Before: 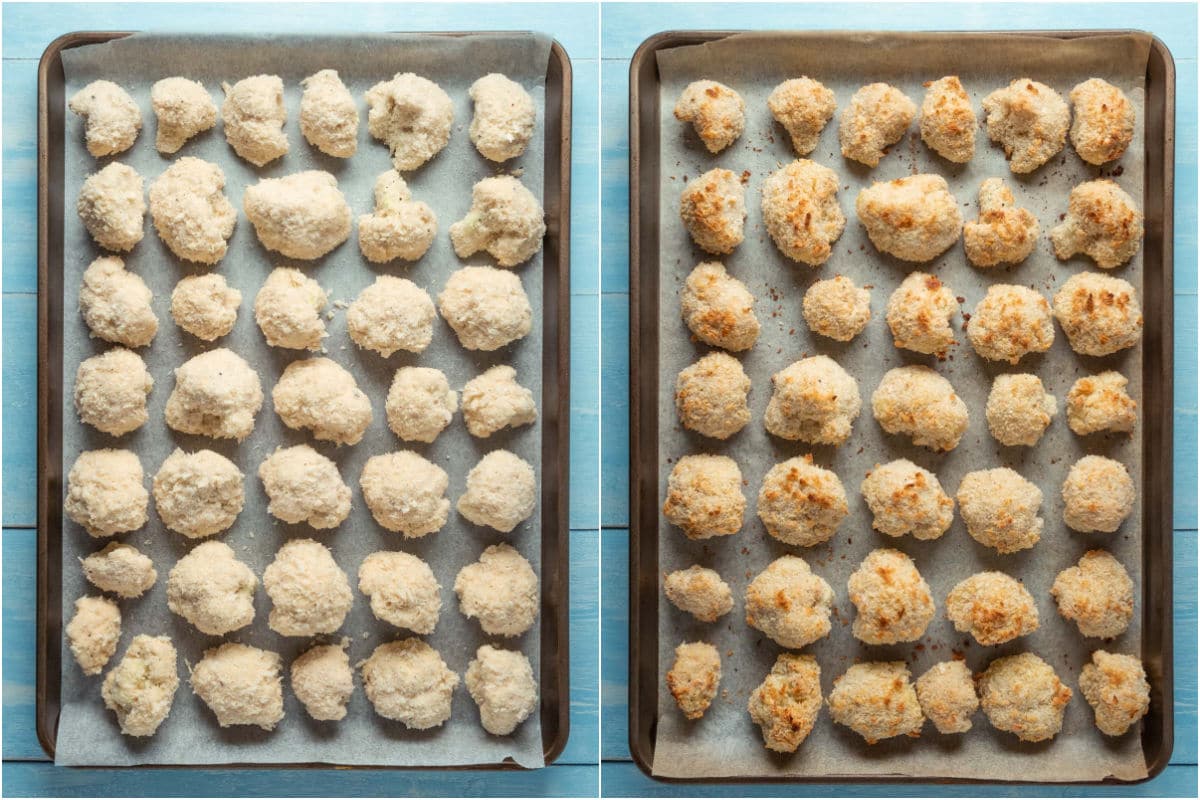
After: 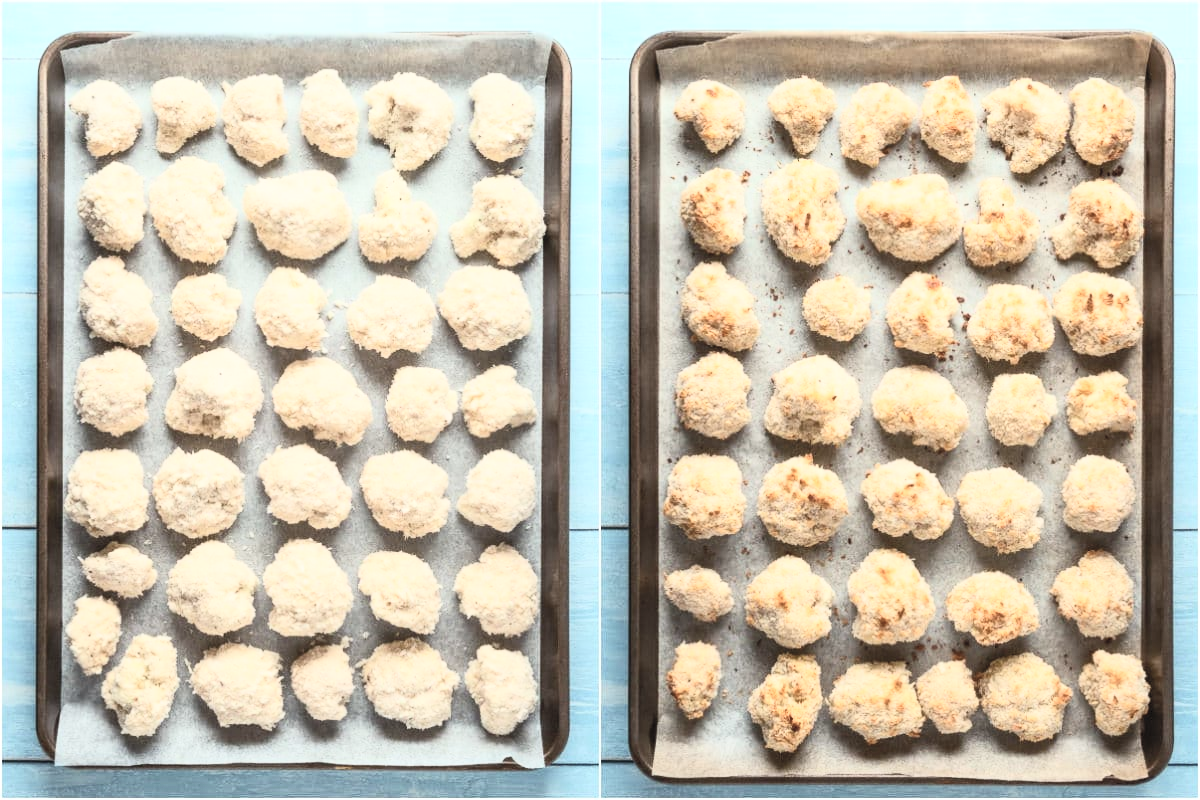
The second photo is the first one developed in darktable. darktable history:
contrast brightness saturation: contrast 0.43, brightness 0.56, saturation -0.19
tone curve: curves: ch0 [(0, 0) (0.161, 0.144) (0.501, 0.497) (1, 1)], color space Lab, linked channels, preserve colors none
